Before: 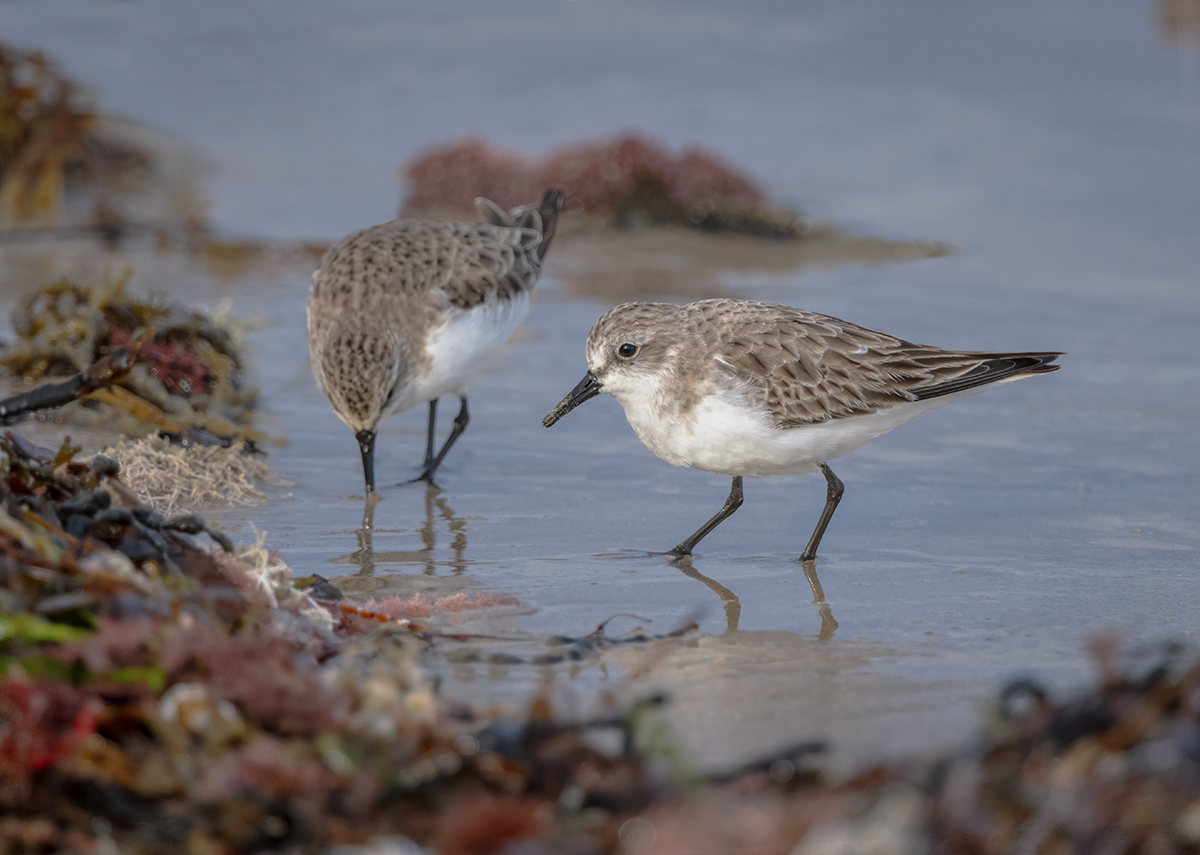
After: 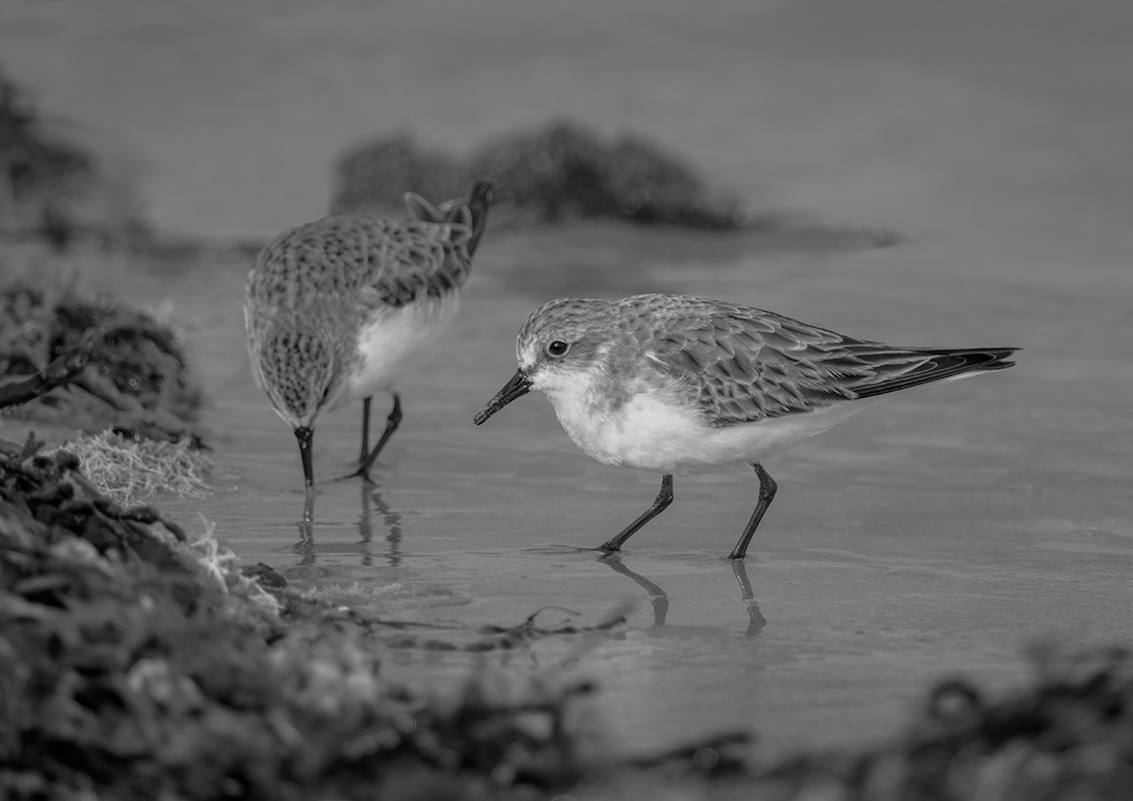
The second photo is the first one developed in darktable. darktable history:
rotate and perspective: rotation 0.062°, lens shift (vertical) 0.115, lens shift (horizontal) -0.133, crop left 0.047, crop right 0.94, crop top 0.061, crop bottom 0.94
monochrome: a -92.57, b 58.91
rgb levels: mode RGB, independent channels, levels [[0, 0.5, 1], [0, 0.521, 1], [0, 0.536, 1]]
